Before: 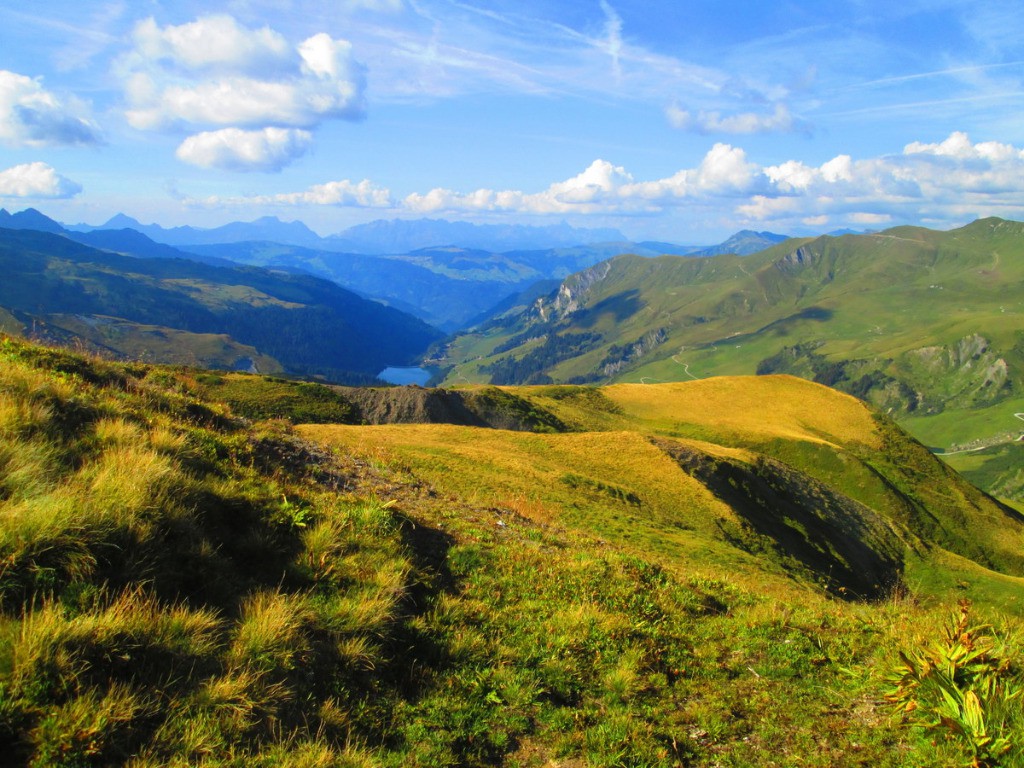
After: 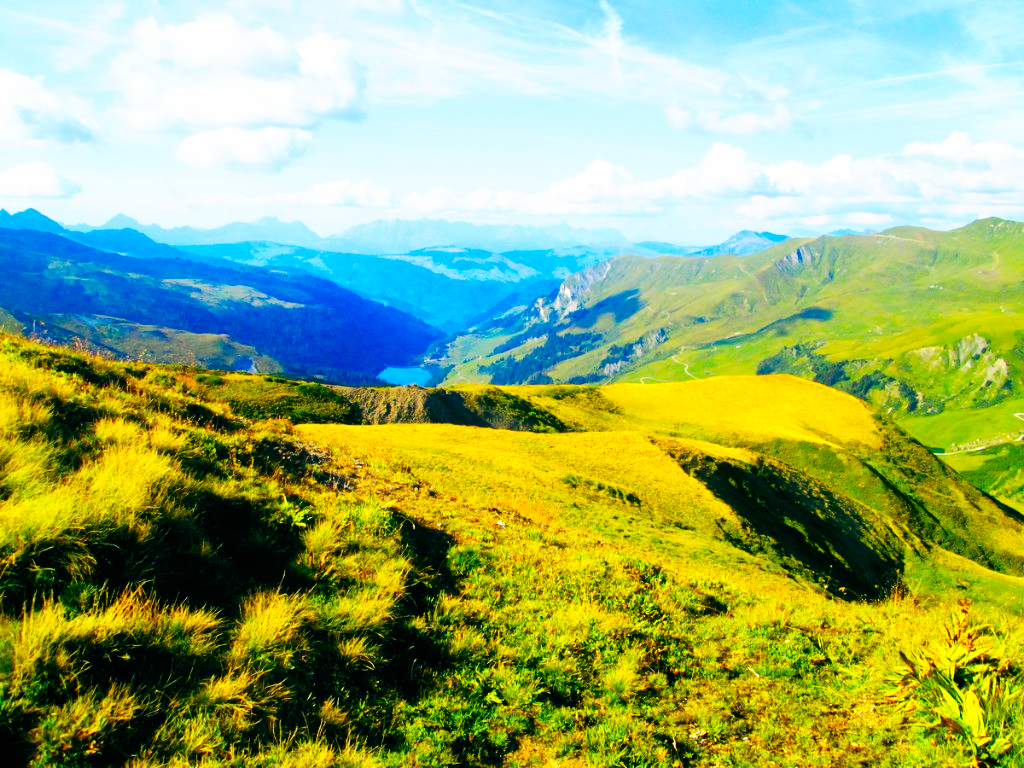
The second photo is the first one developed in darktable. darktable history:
base curve: curves: ch0 [(0, 0) (0.007, 0.004) (0.027, 0.03) (0.046, 0.07) (0.207, 0.54) (0.442, 0.872) (0.673, 0.972) (1, 1)], preserve colors none
color balance rgb: global offset › luminance -0.327%, global offset › chroma 0.105%, global offset › hue 168.24°, perceptual saturation grading › global saturation 25.385%, global vibrance 14.961%
